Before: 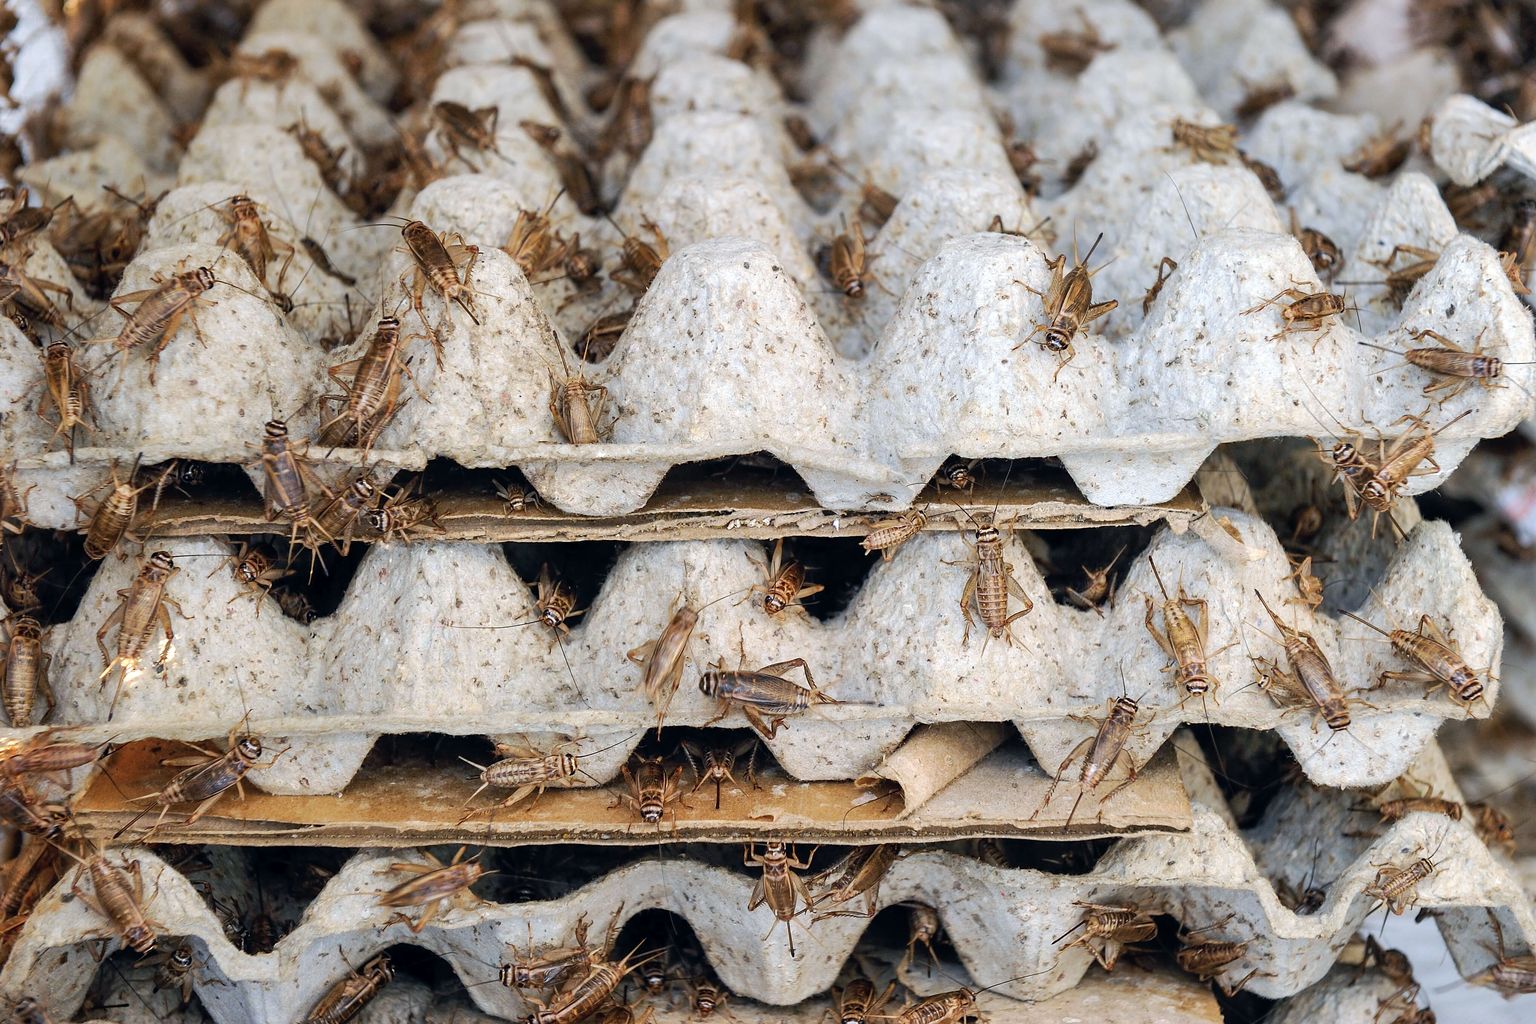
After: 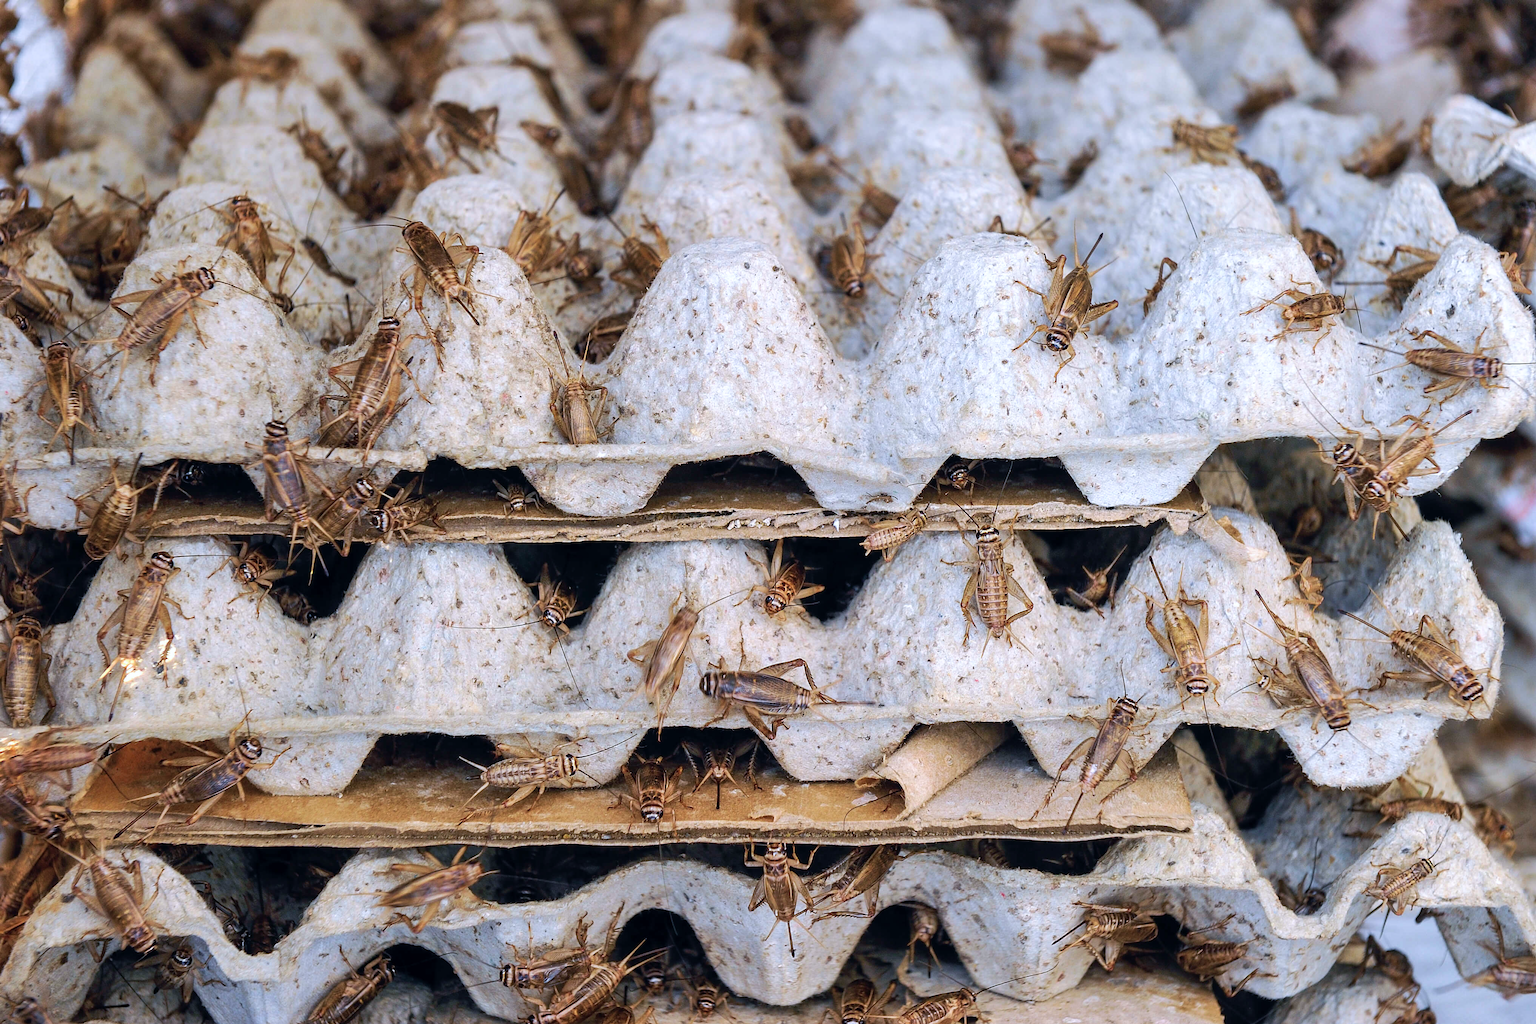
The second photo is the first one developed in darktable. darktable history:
color calibration: illuminant as shot in camera, x 0.358, y 0.373, temperature 4628.91 K
velvia: on, module defaults
